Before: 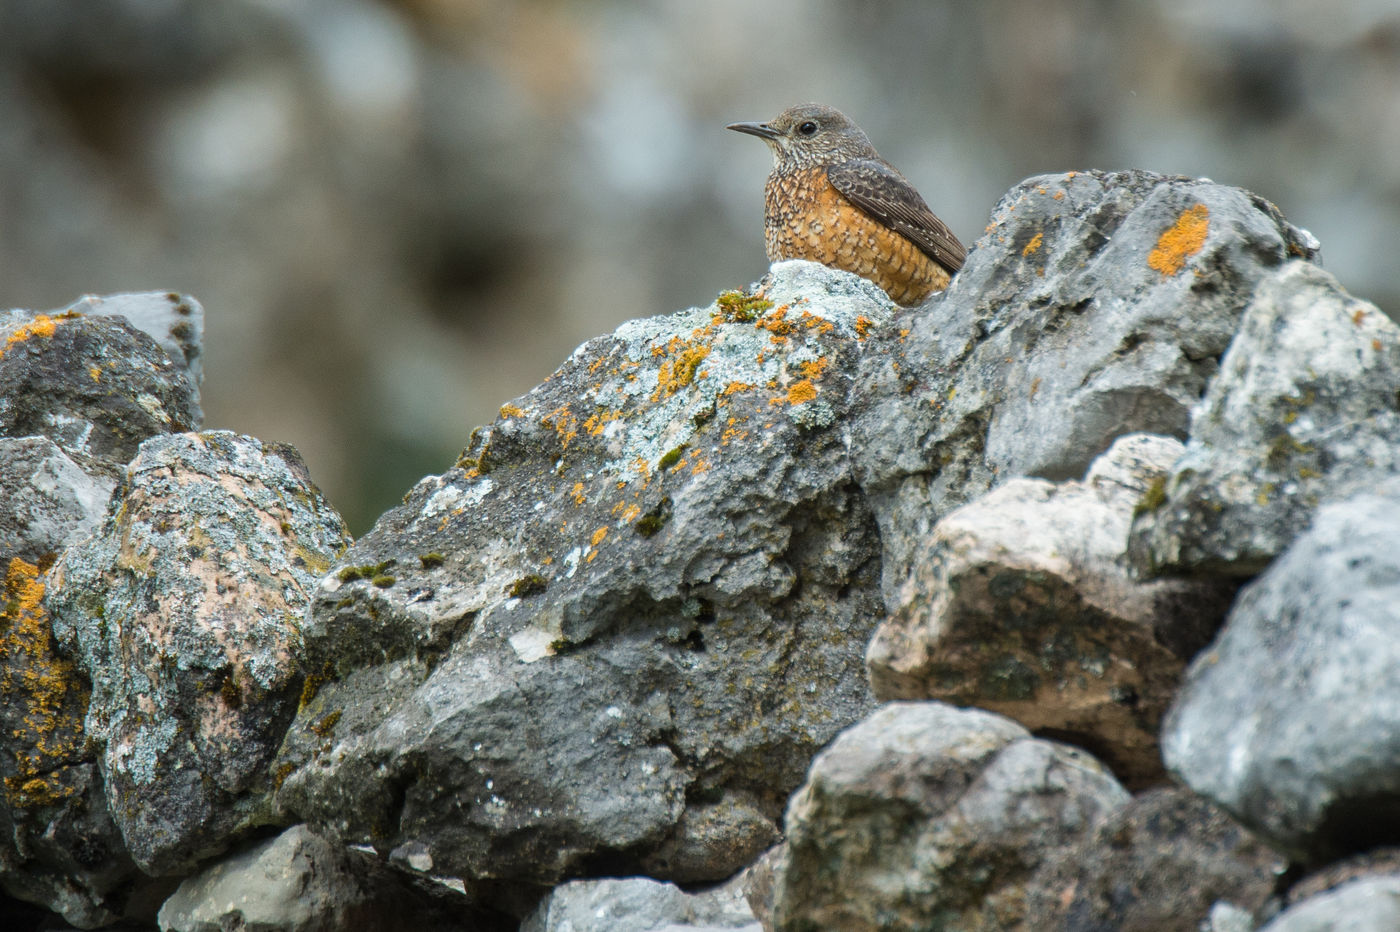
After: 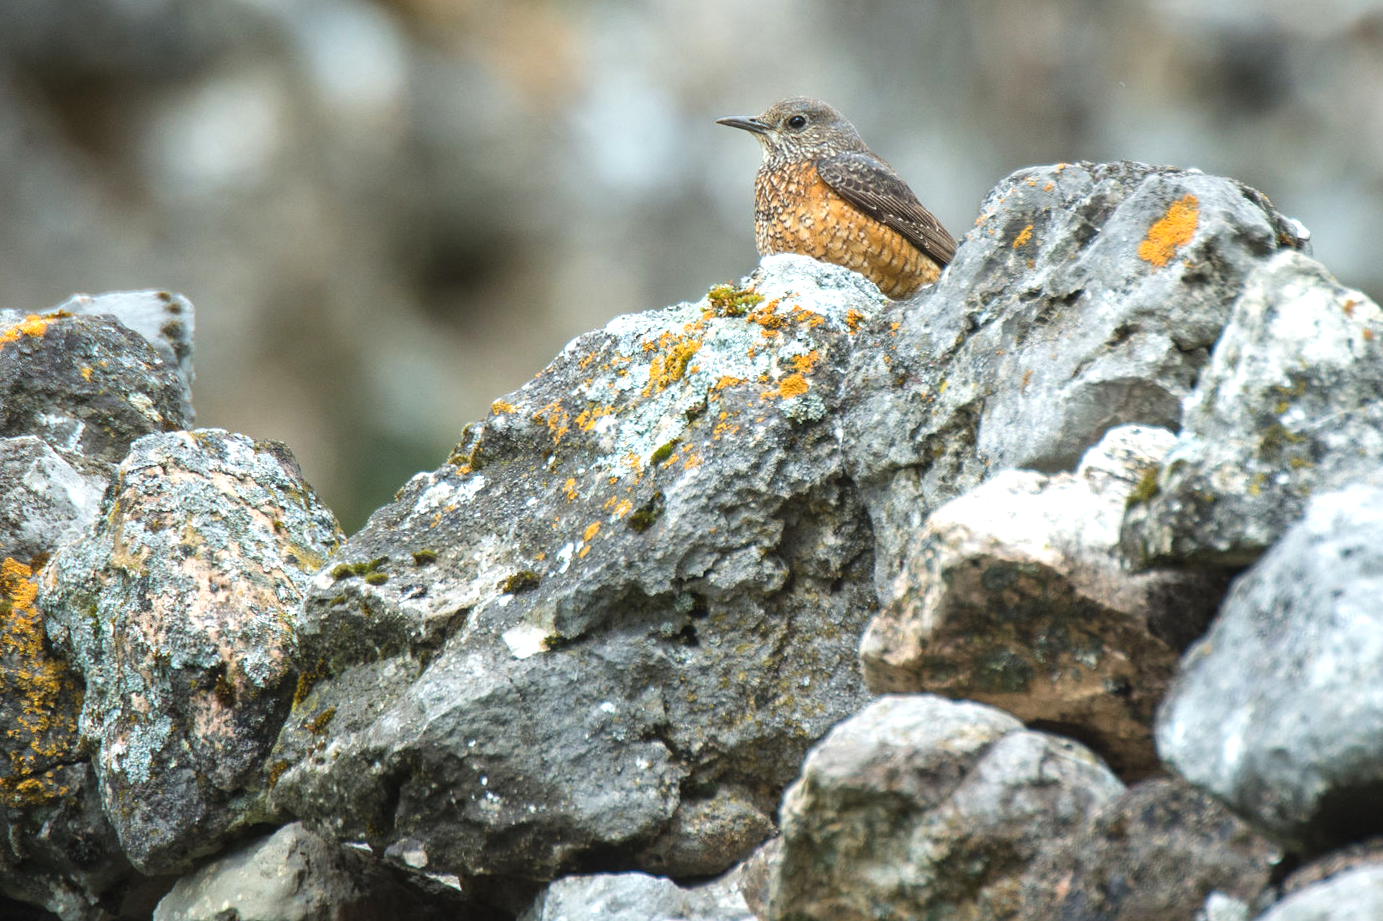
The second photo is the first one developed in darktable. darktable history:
exposure: black level correction -0.002, exposure 0.54 EV, compensate highlight preservation false
rotate and perspective: rotation -0.45°, automatic cropping original format, crop left 0.008, crop right 0.992, crop top 0.012, crop bottom 0.988
